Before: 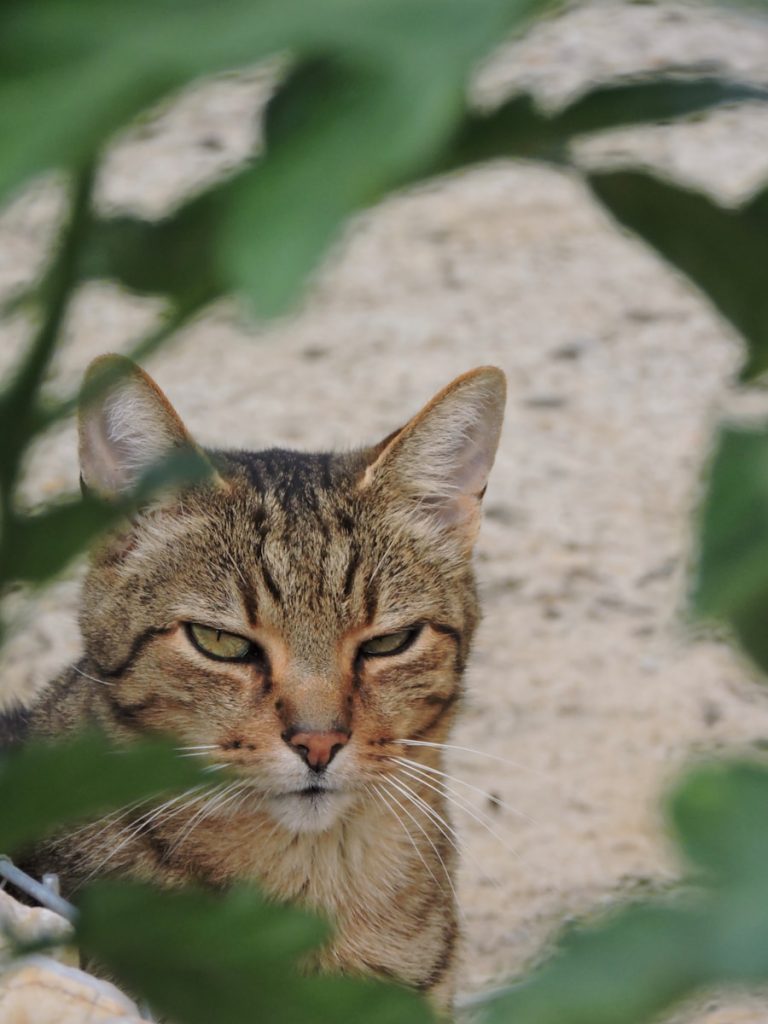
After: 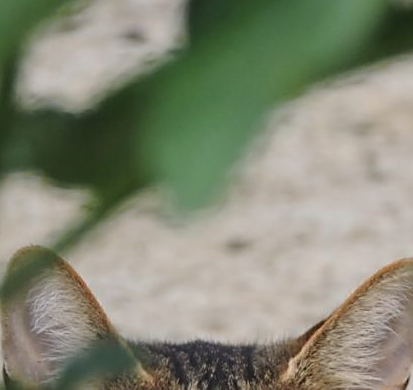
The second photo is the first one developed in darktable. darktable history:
crop: left 10.056%, top 10.618%, right 36.046%, bottom 51.232%
sharpen: on, module defaults
exposure: compensate highlight preservation false
